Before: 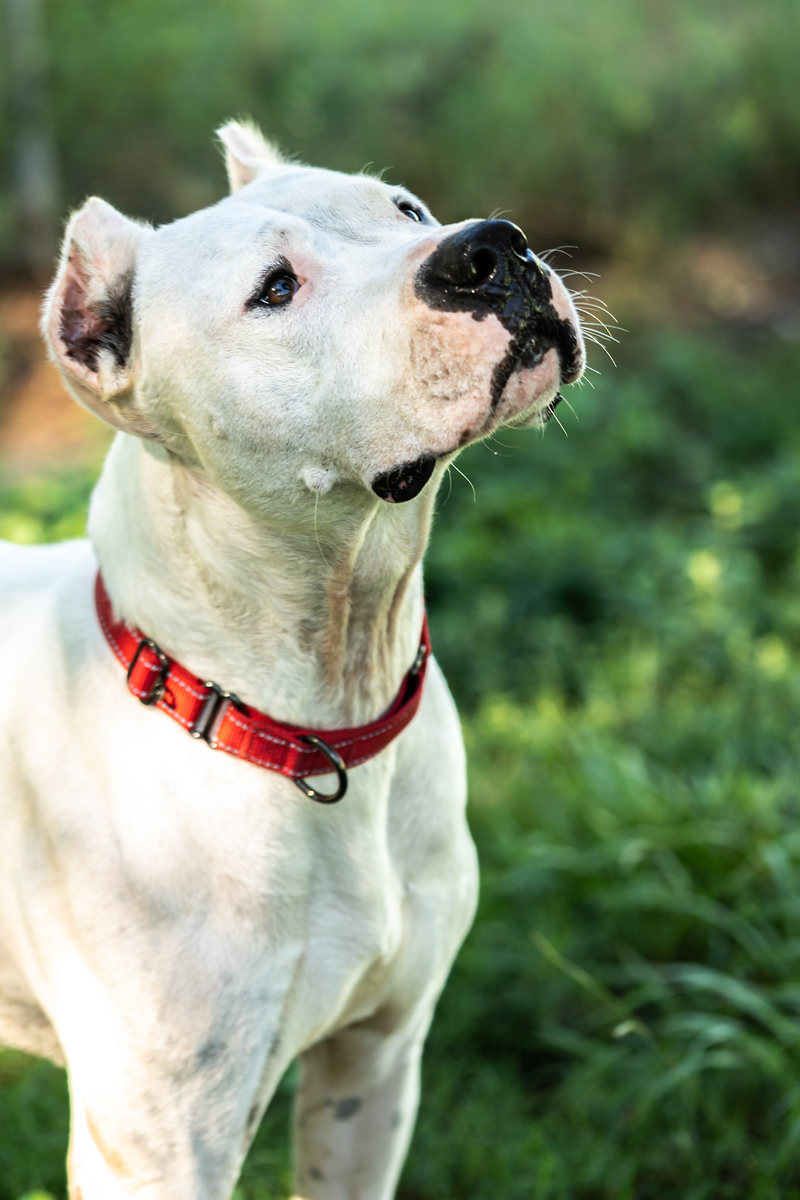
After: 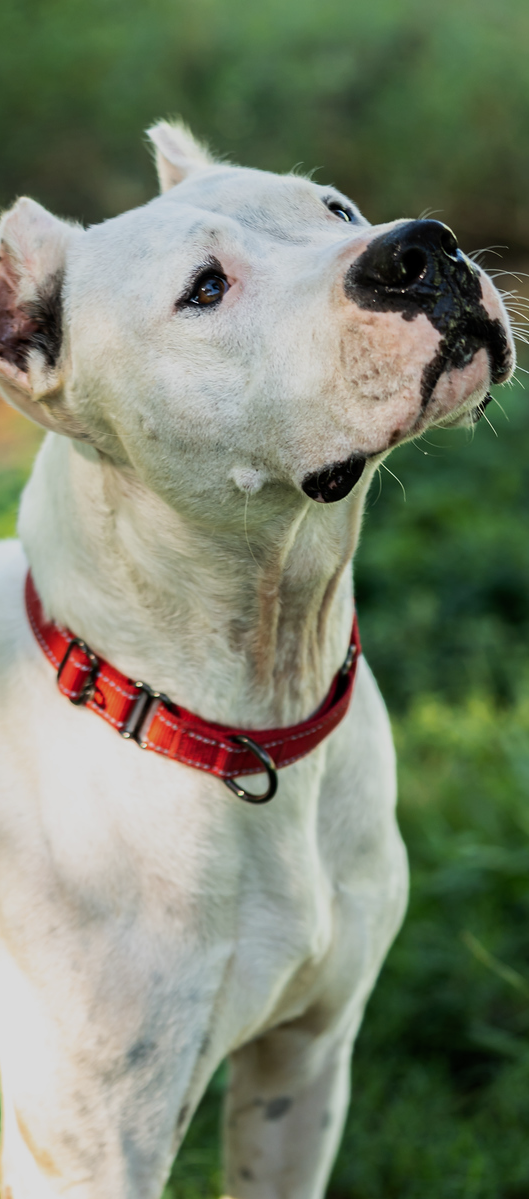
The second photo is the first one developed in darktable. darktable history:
crop and rotate: left 8.853%, right 24.908%
exposure: black level correction 0.001, exposure 0.499 EV, compensate exposure bias true, compensate highlight preservation false
